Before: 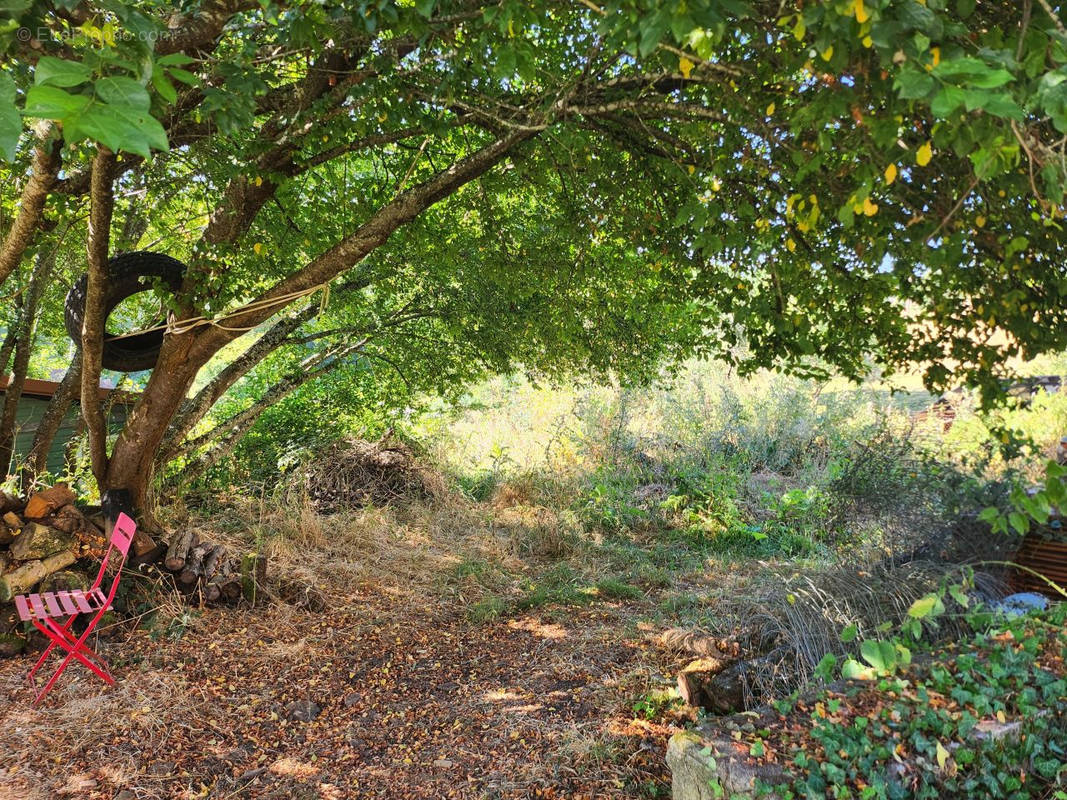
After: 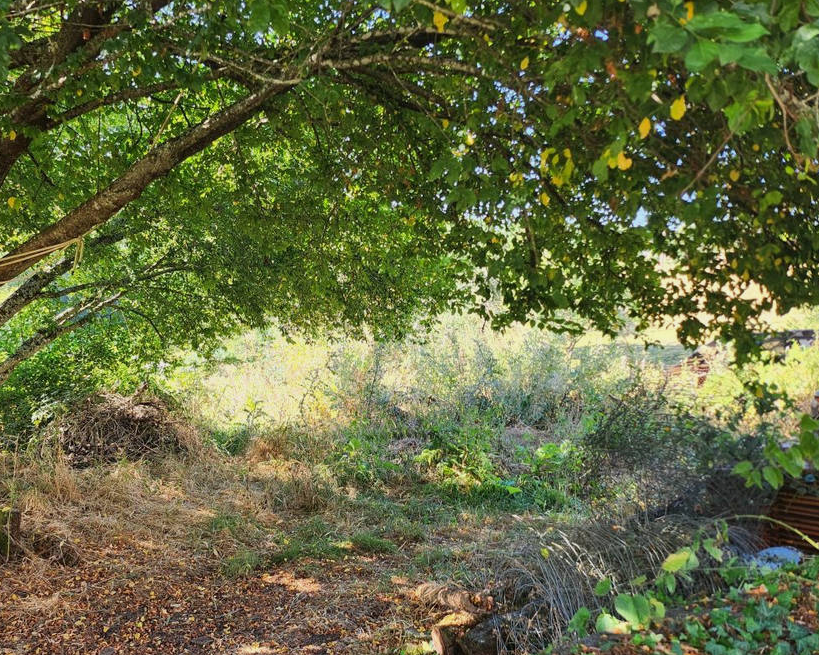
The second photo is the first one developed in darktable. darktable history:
crop: left 23.095%, top 5.827%, bottom 11.854%
exposure: exposure -0.151 EV, compensate highlight preservation false
